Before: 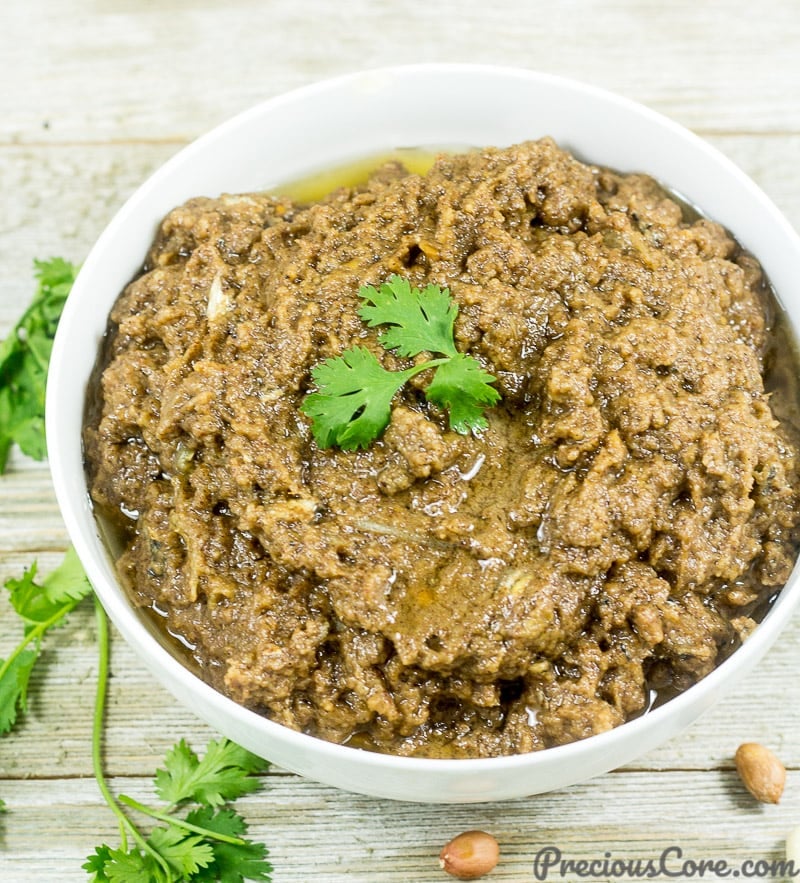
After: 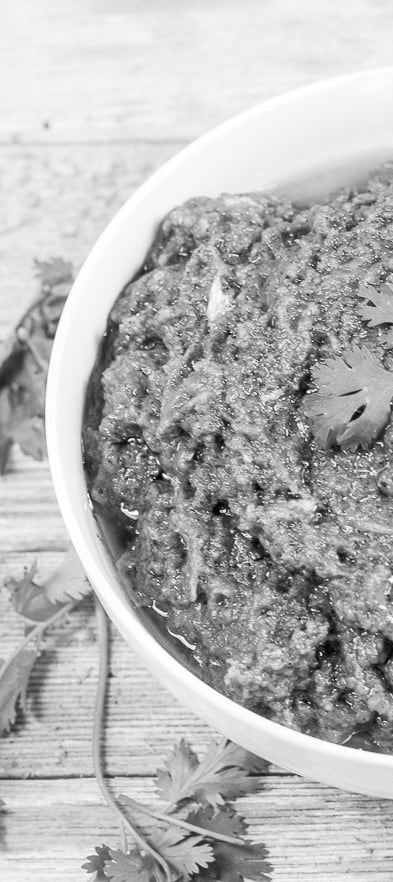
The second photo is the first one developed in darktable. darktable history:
crop and rotate: left 0%, top 0%, right 50.845%
monochrome: on, module defaults
